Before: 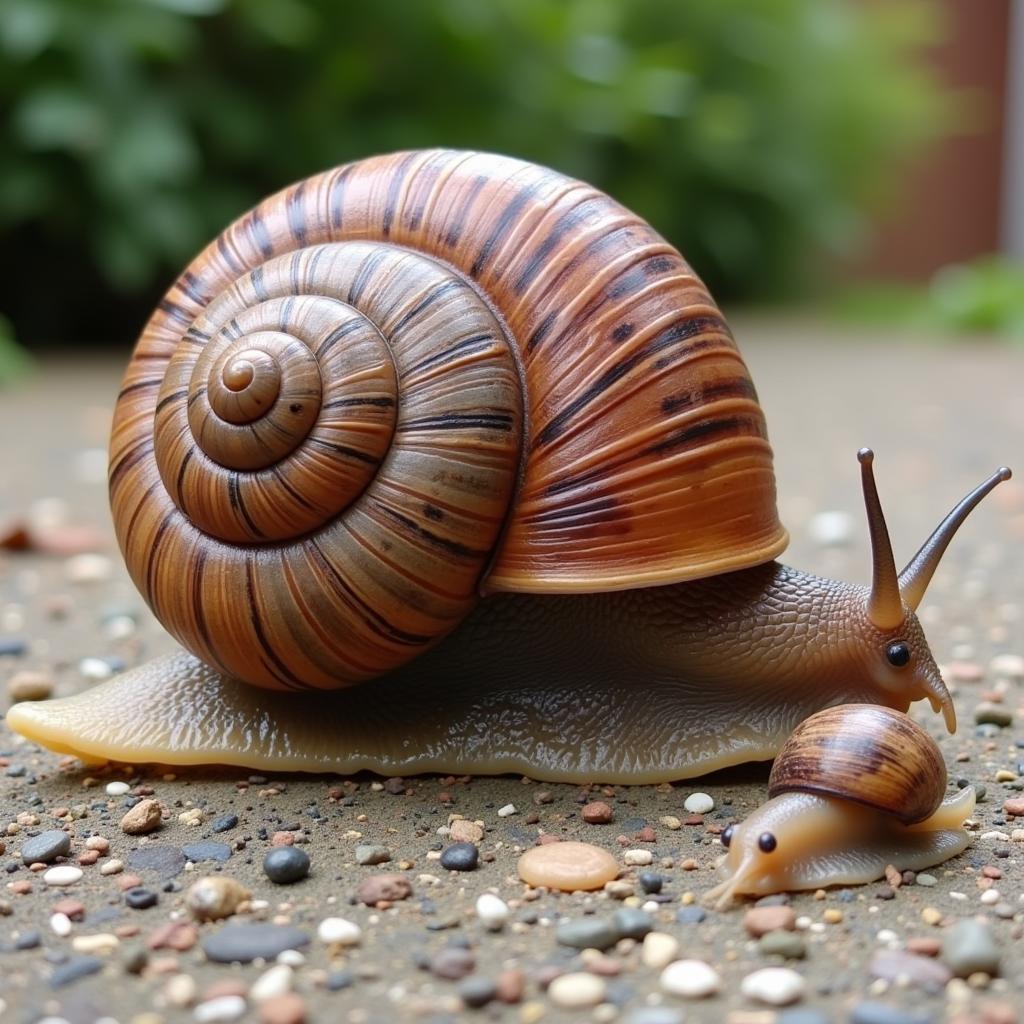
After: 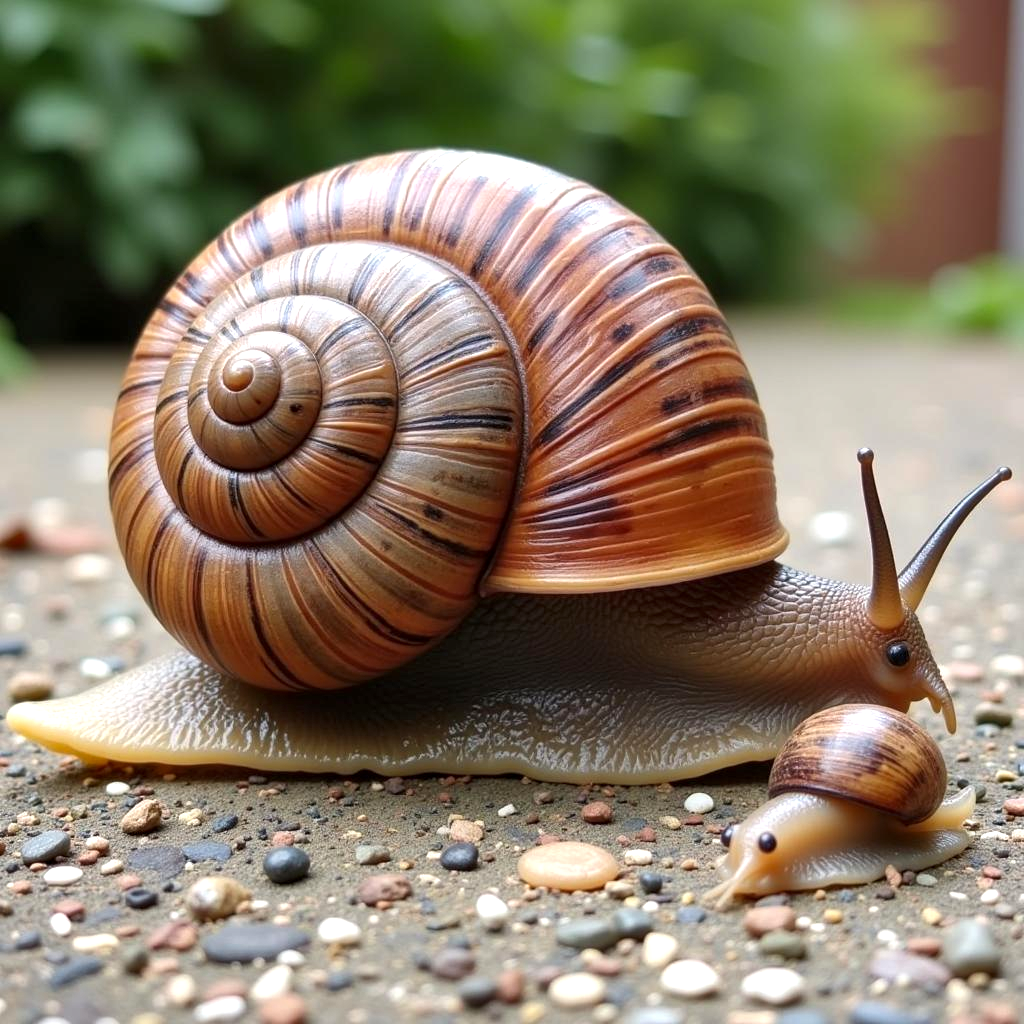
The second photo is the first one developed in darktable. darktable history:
exposure: exposure 0.36 EV, compensate exposure bias true, compensate highlight preservation false
shadows and highlights: soften with gaussian
local contrast: highlights 104%, shadows 101%, detail 120%, midtone range 0.2
